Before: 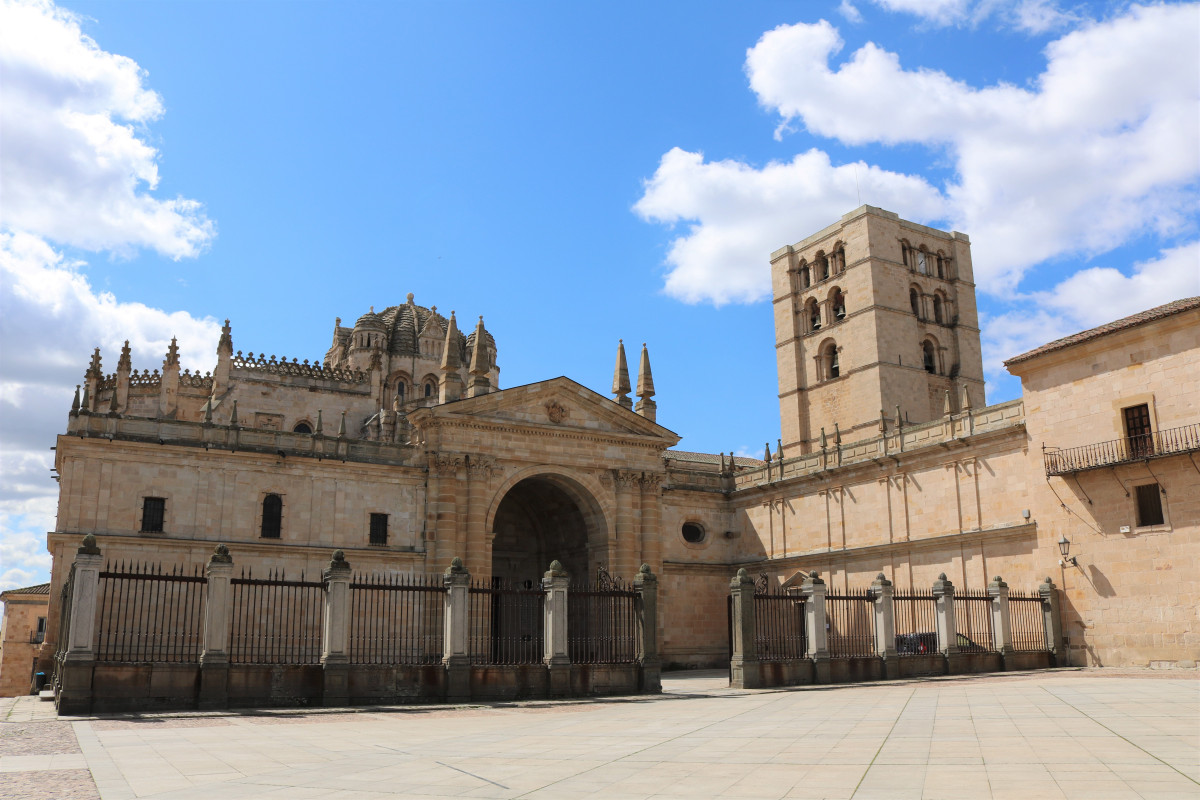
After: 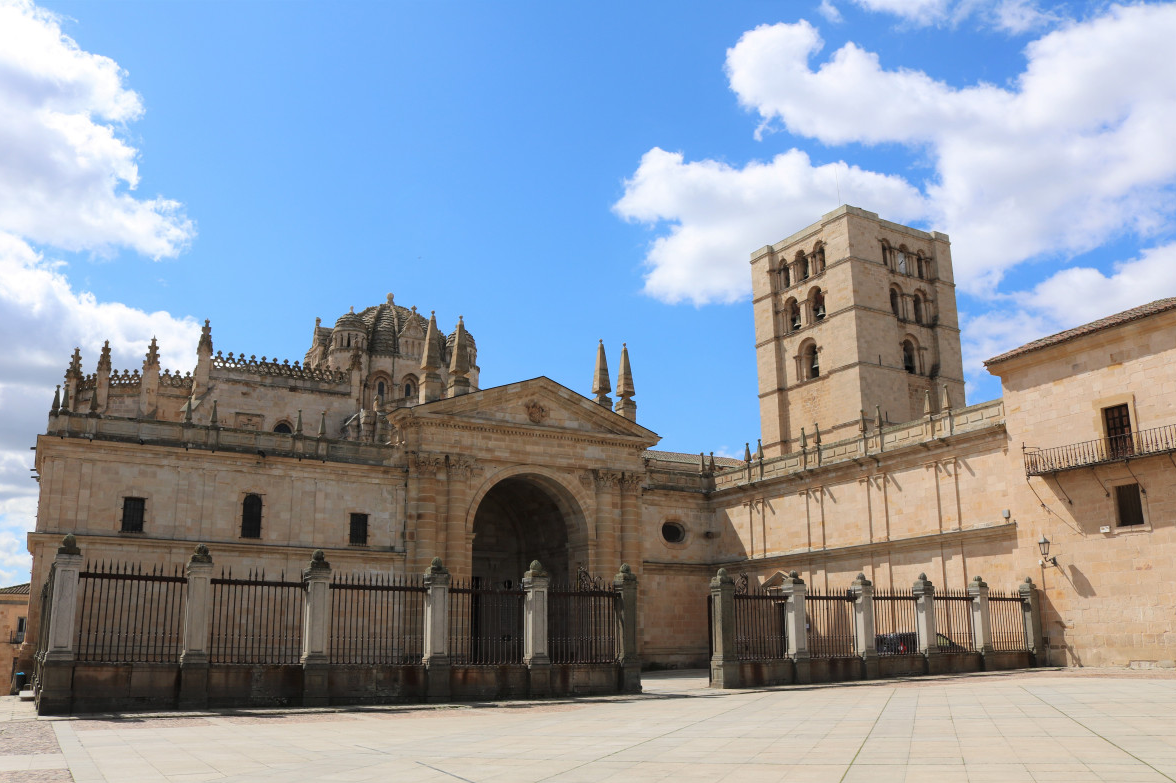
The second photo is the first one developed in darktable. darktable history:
crop: left 1.685%, right 0.269%, bottom 2.07%
